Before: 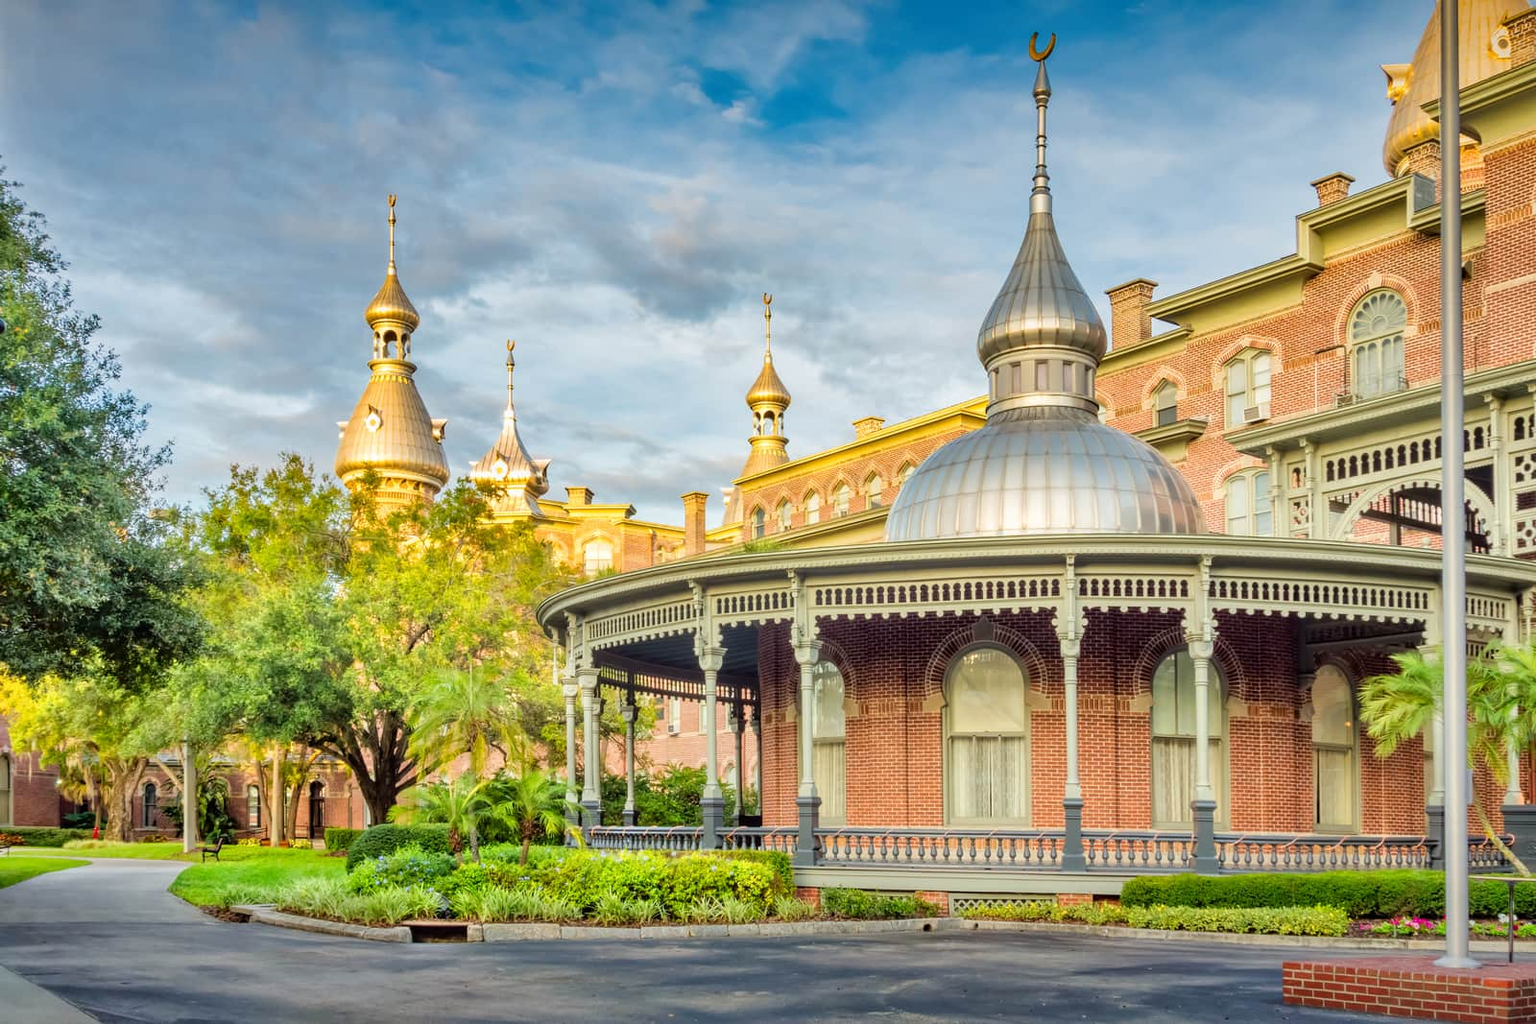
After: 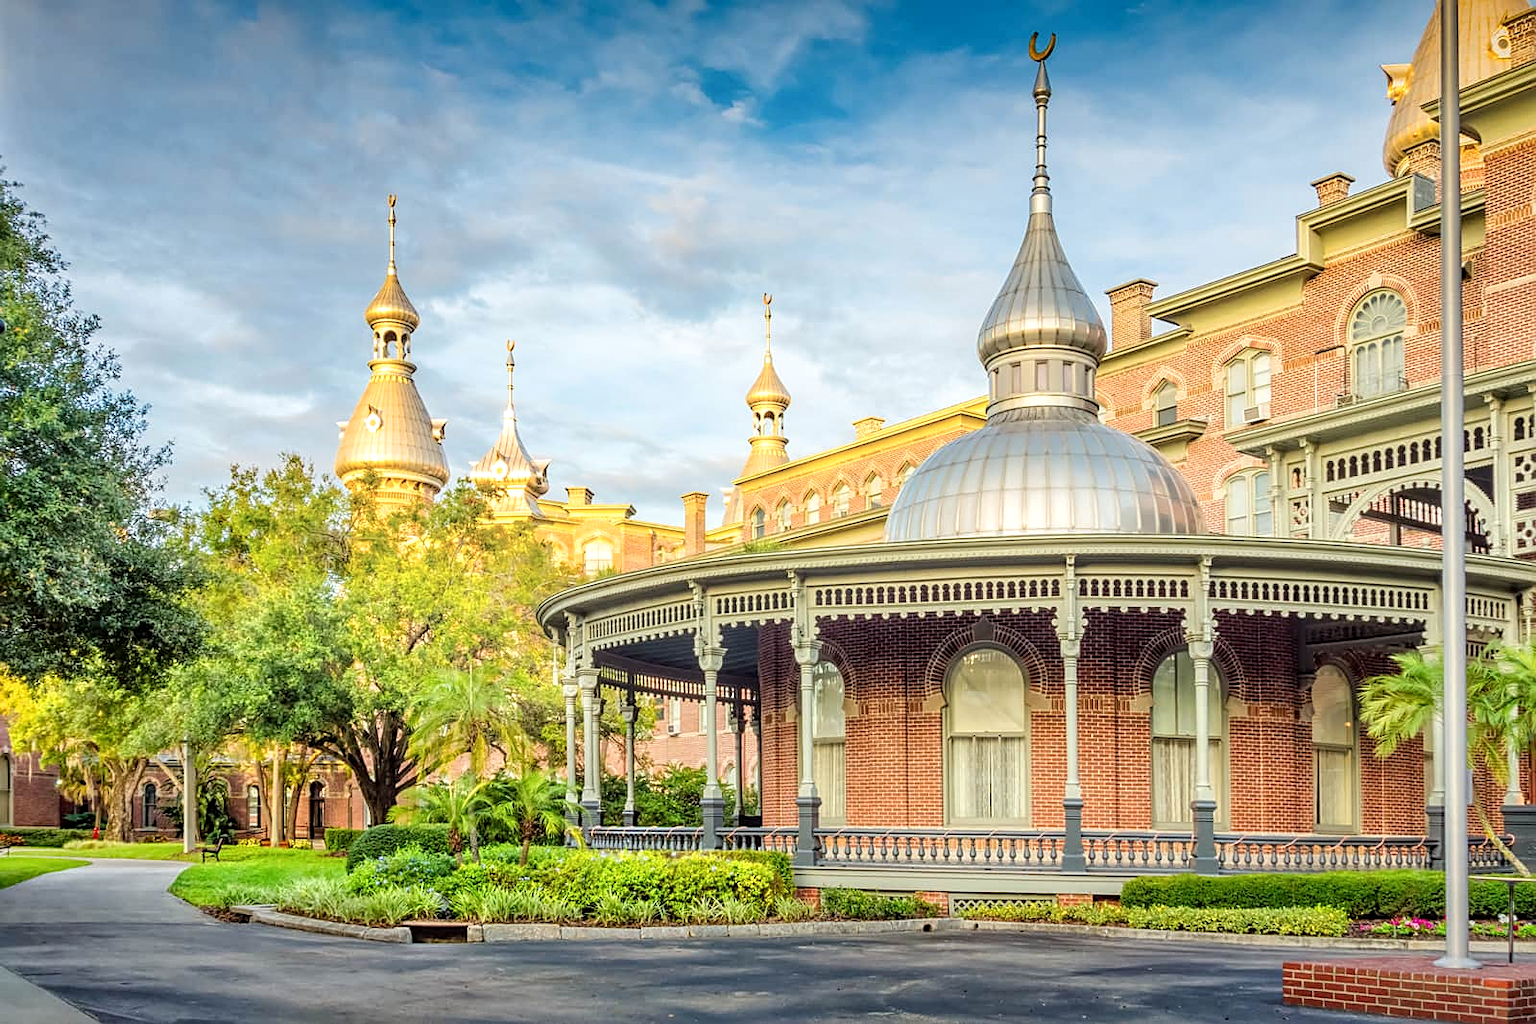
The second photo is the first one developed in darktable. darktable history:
shadows and highlights: highlights 70.7, soften with gaussian
sharpen: on, module defaults
local contrast: on, module defaults
